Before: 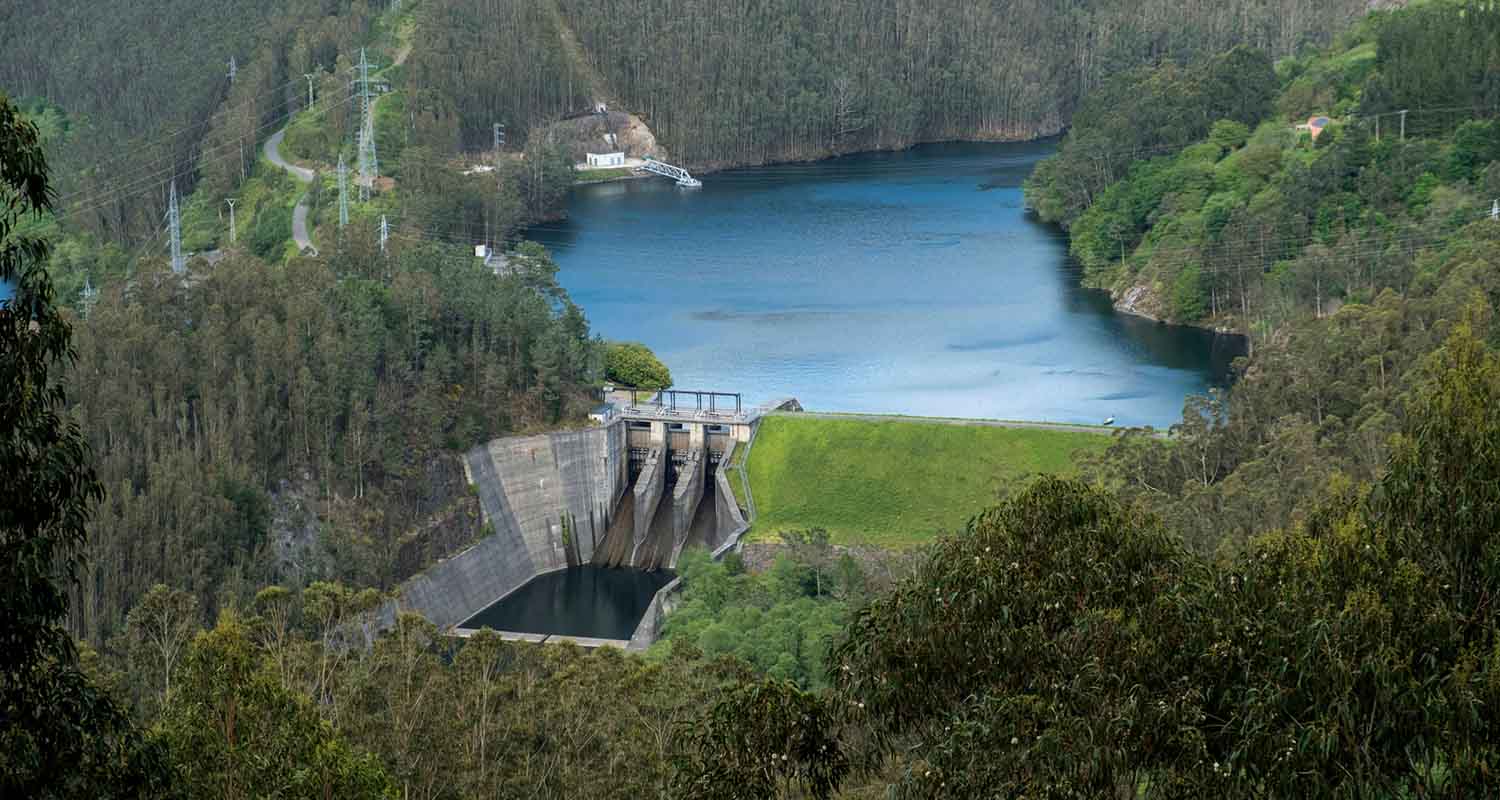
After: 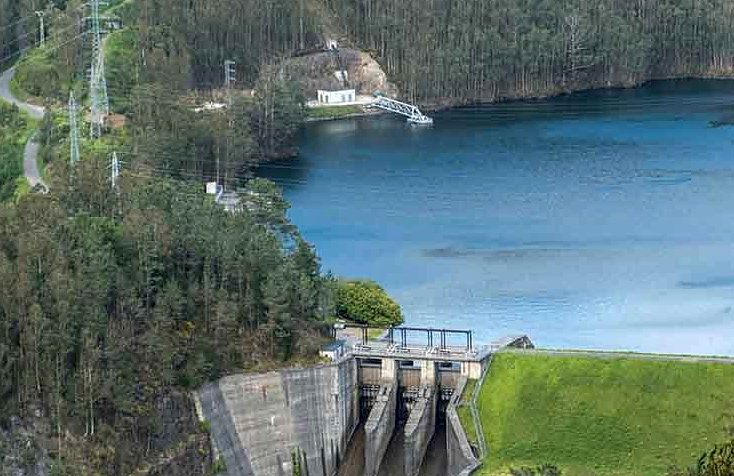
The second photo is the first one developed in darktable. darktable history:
crop: left 17.941%, top 7.919%, right 33.059%, bottom 32.476%
local contrast: on, module defaults
sharpen: radius 0.988, threshold 0.939
